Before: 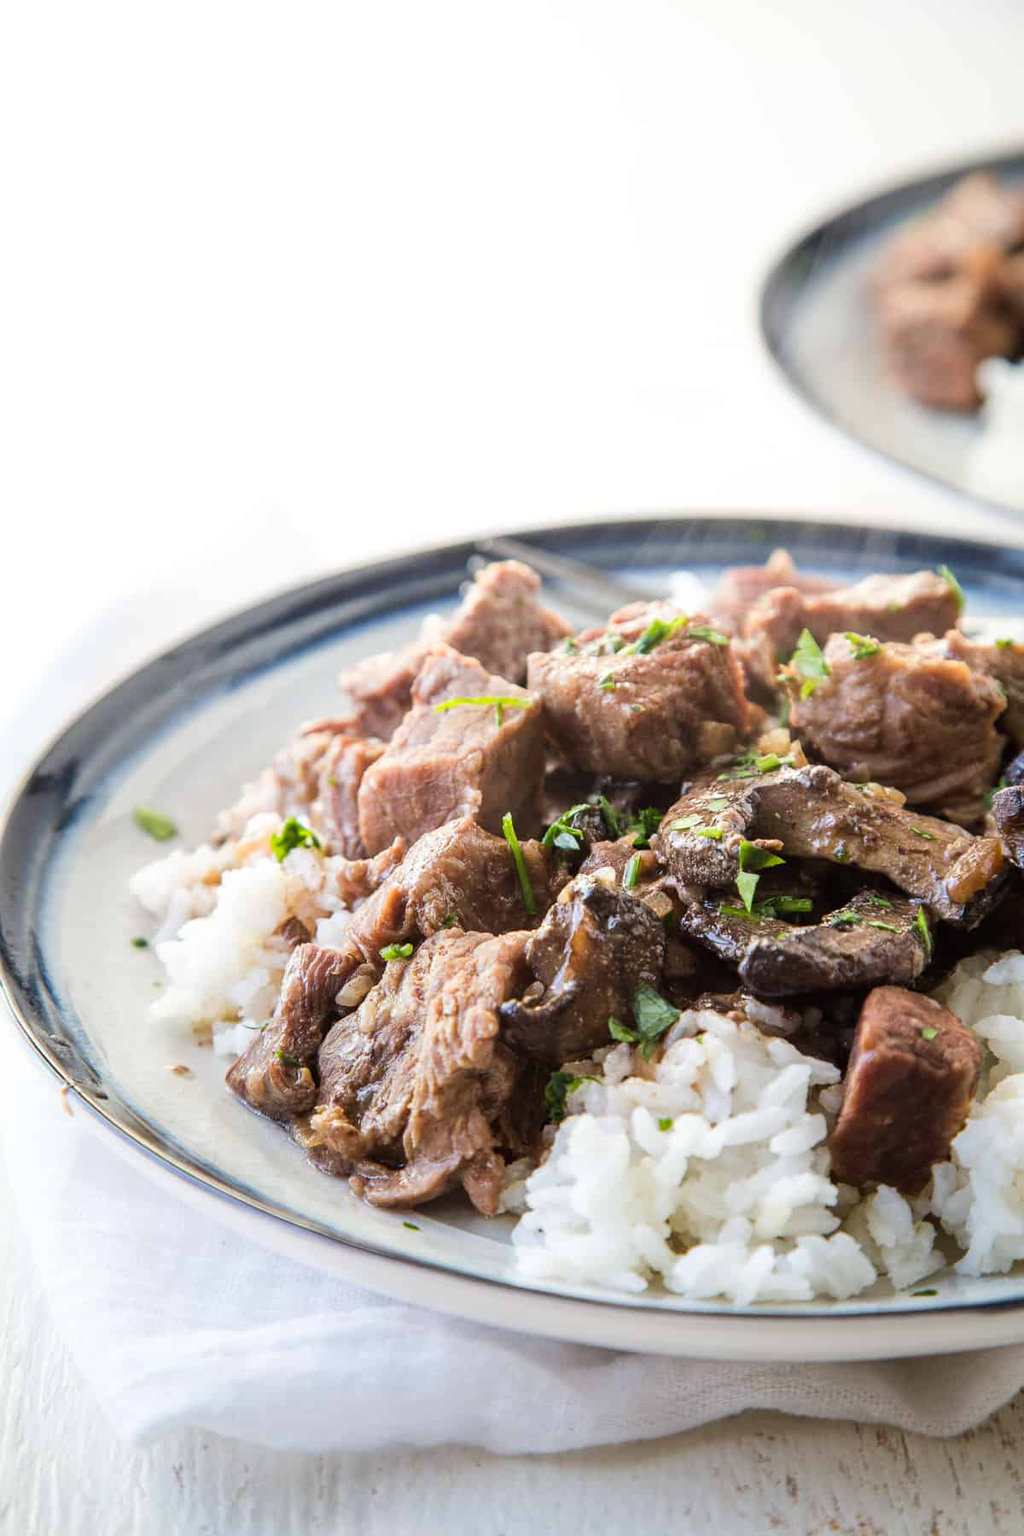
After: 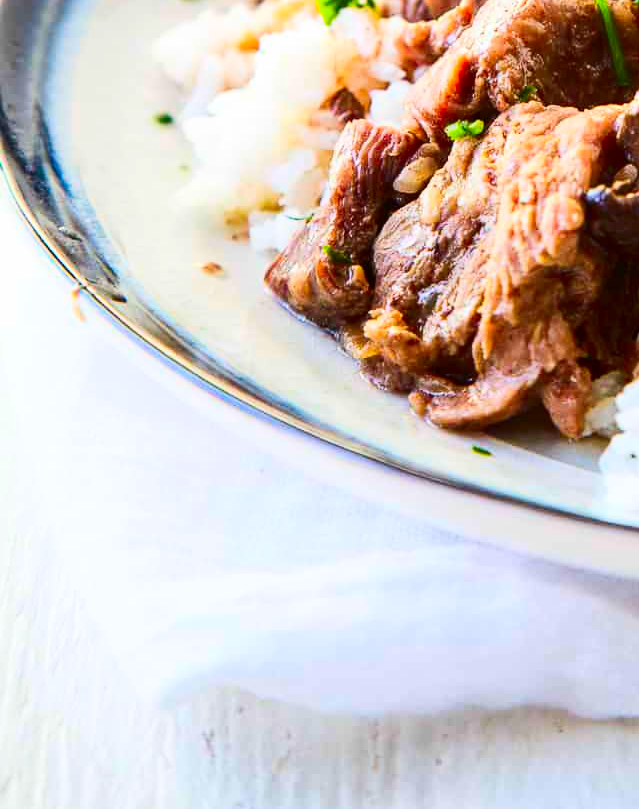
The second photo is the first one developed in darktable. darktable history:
crop and rotate: top 54.831%, right 46.716%, bottom 0.181%
contrast brightness saturation: contrast 0.257, brightness 0.019, saturation 0.85
